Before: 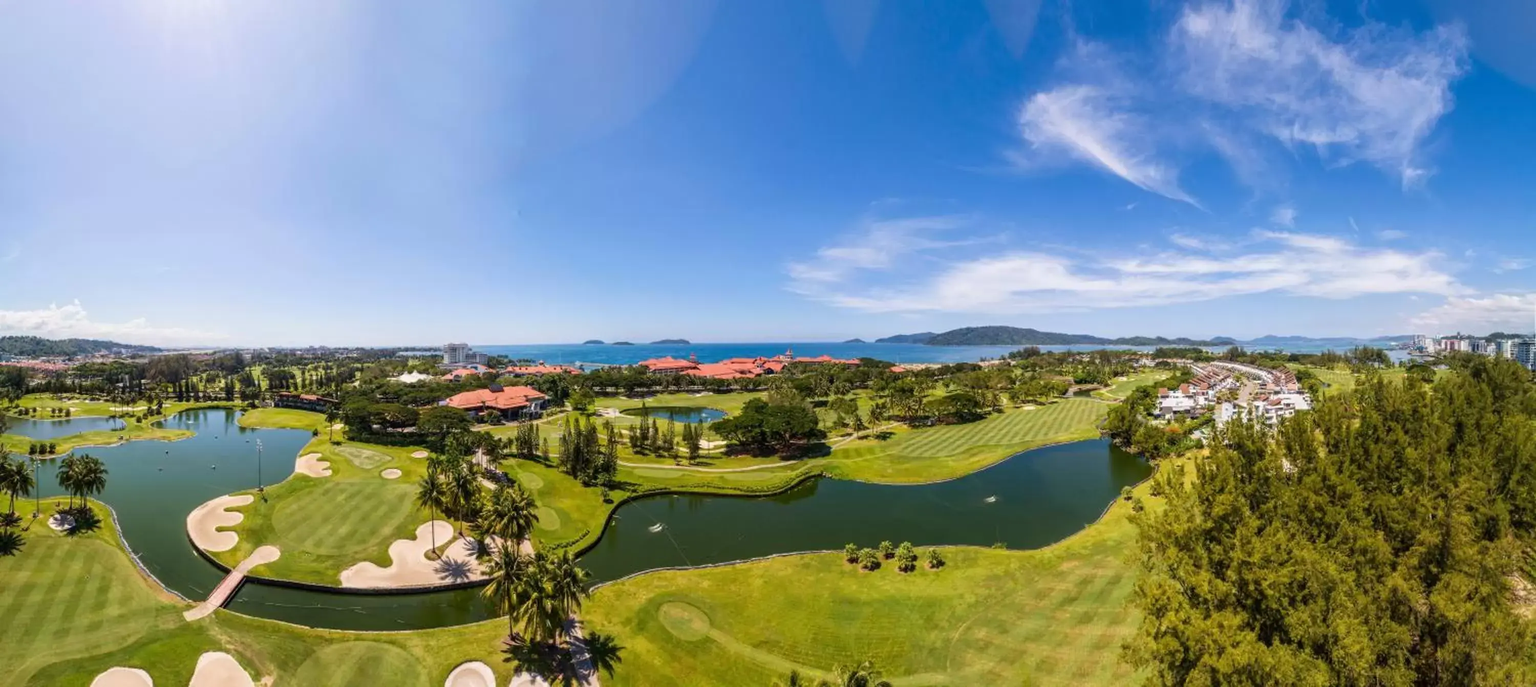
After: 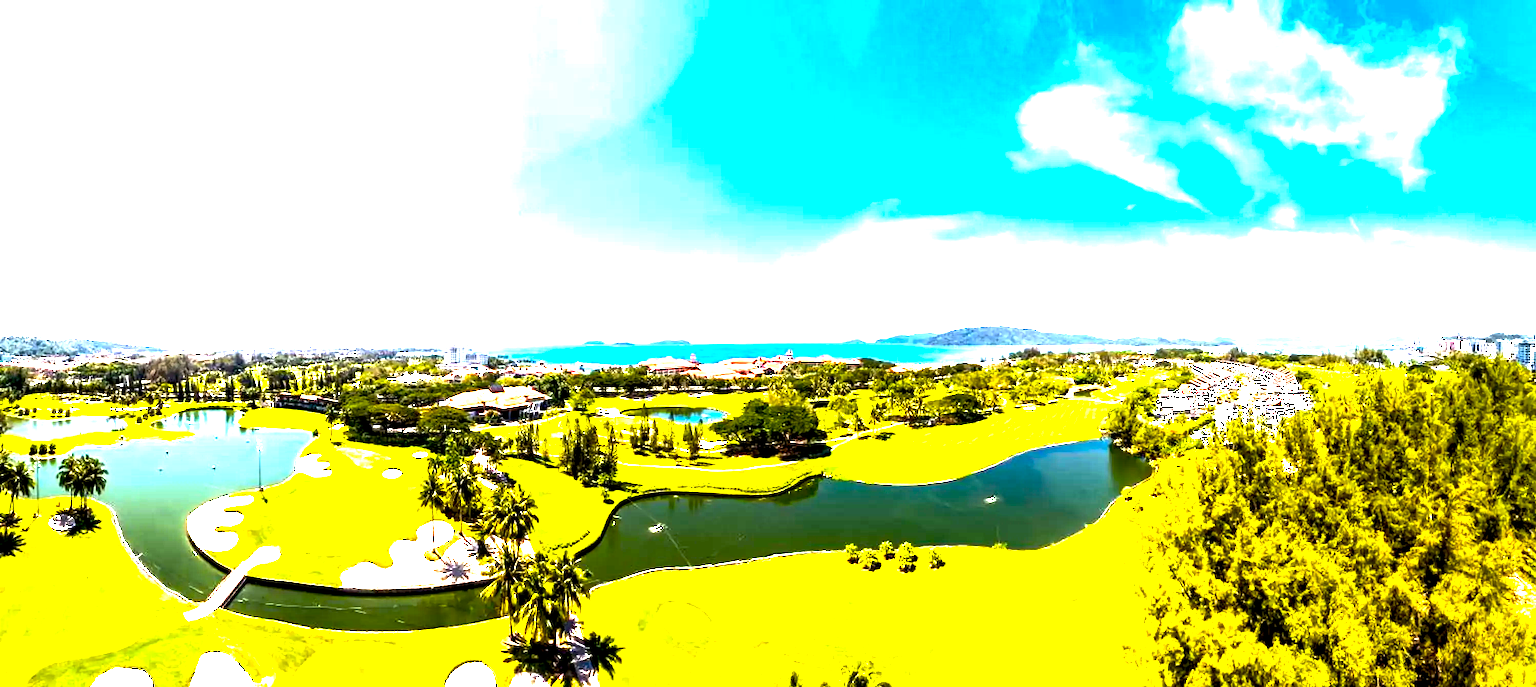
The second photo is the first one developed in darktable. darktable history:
color balance rgb: perceptual saturation grading › global saturation 11.607%, perceptual brilliance grading › global brilliance 29.951%, perceptual brilliance grading › highlights 49.637%, perceptual brilliance grading › mid-tones 49.67%, perceptual brilliance grading › shadows -22.26%, global vibrance 20%
exposure: black level correction 0.012, exposure 0.696 EV, compensate exposure bias true, compensate highlight preservation false
